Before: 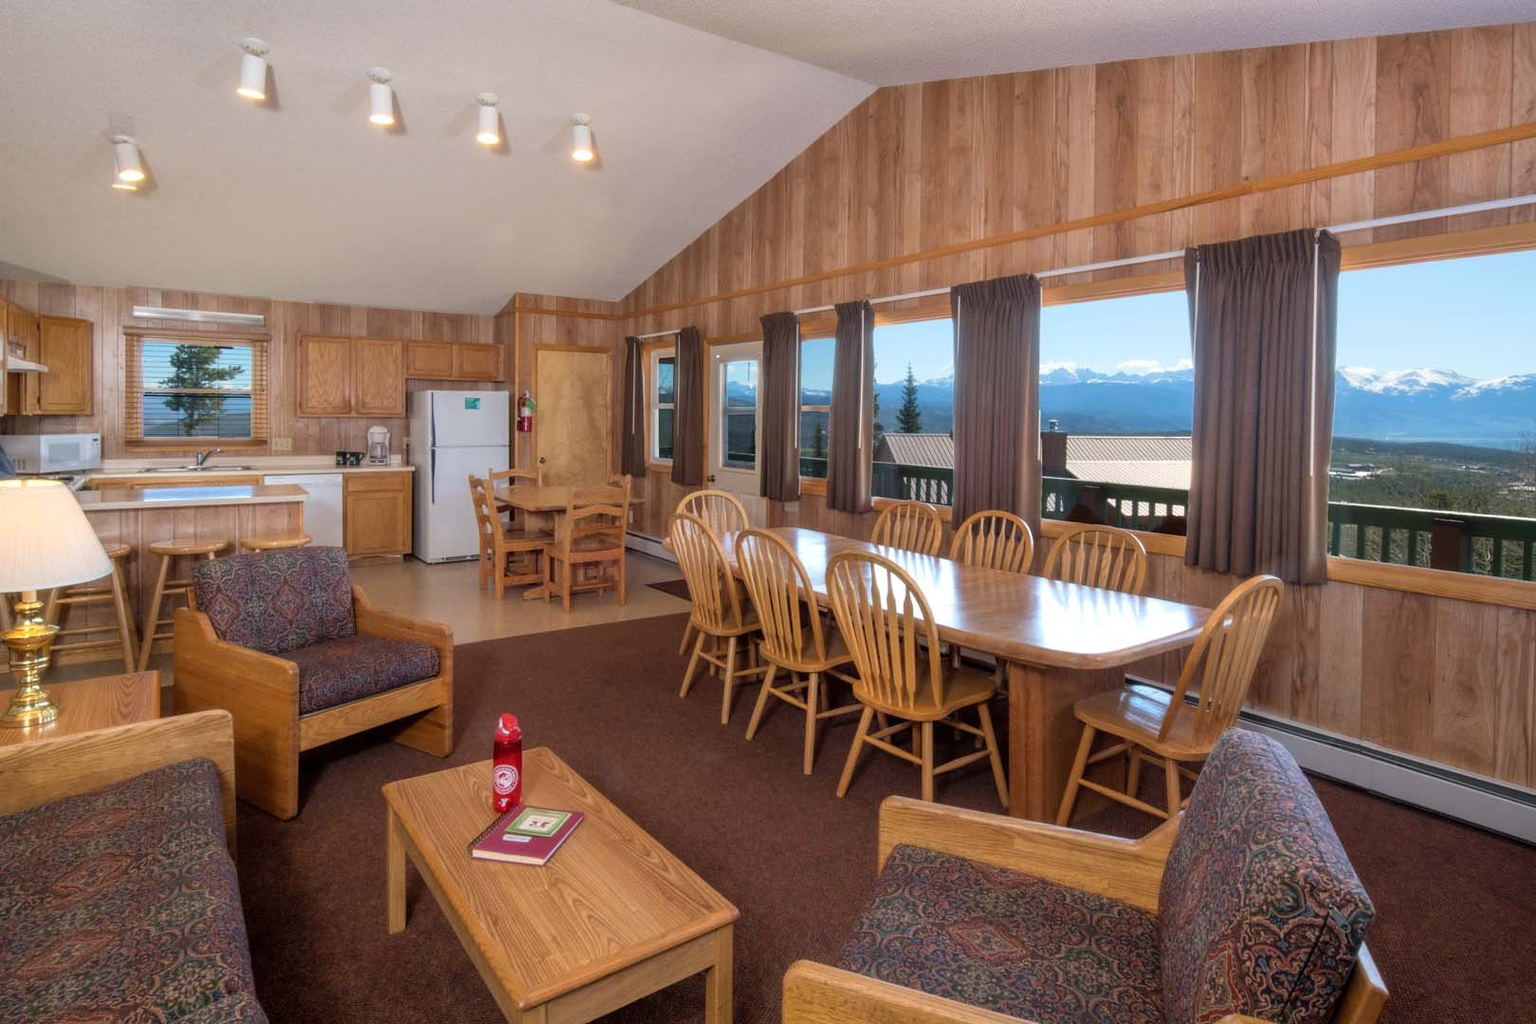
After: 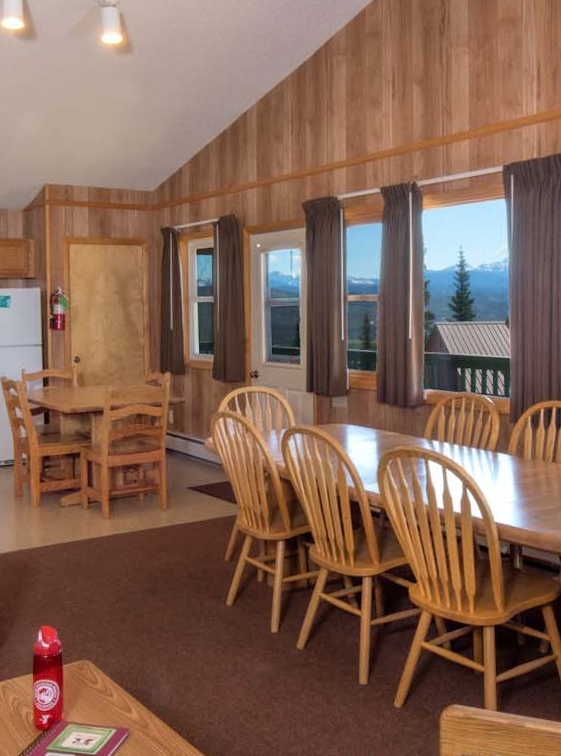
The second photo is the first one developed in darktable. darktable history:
rotate and perspective: rotation -1.32°, lens shift (horizontal) -0.031, crop left 0.015, crop right 0.985, crop top 0.047, crop bottom 0.982
crop and rotate: left 29.476%, top 10.214%, right 35.32%, bottom 17.333%
